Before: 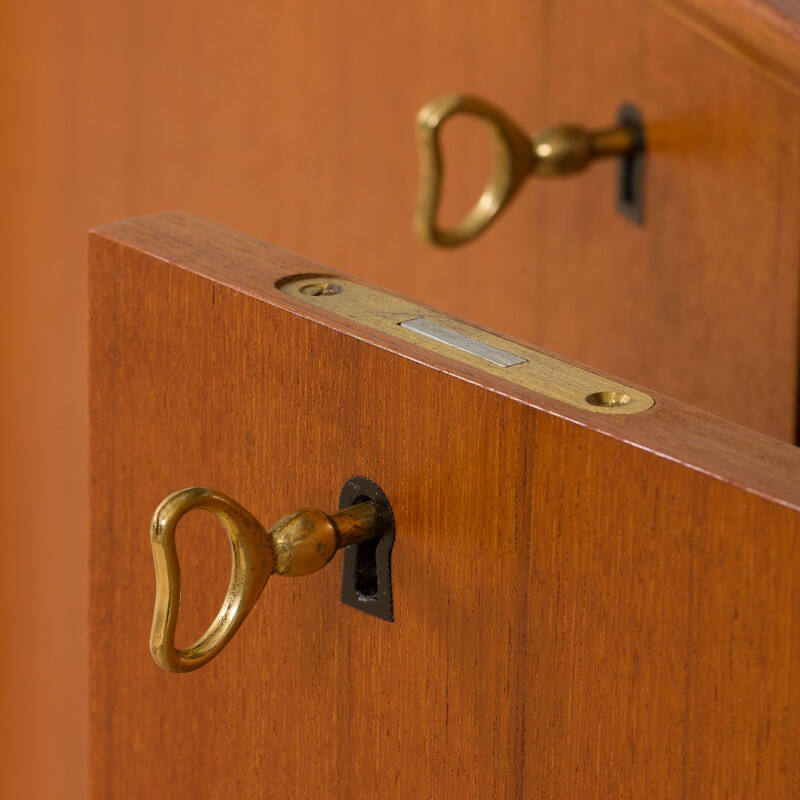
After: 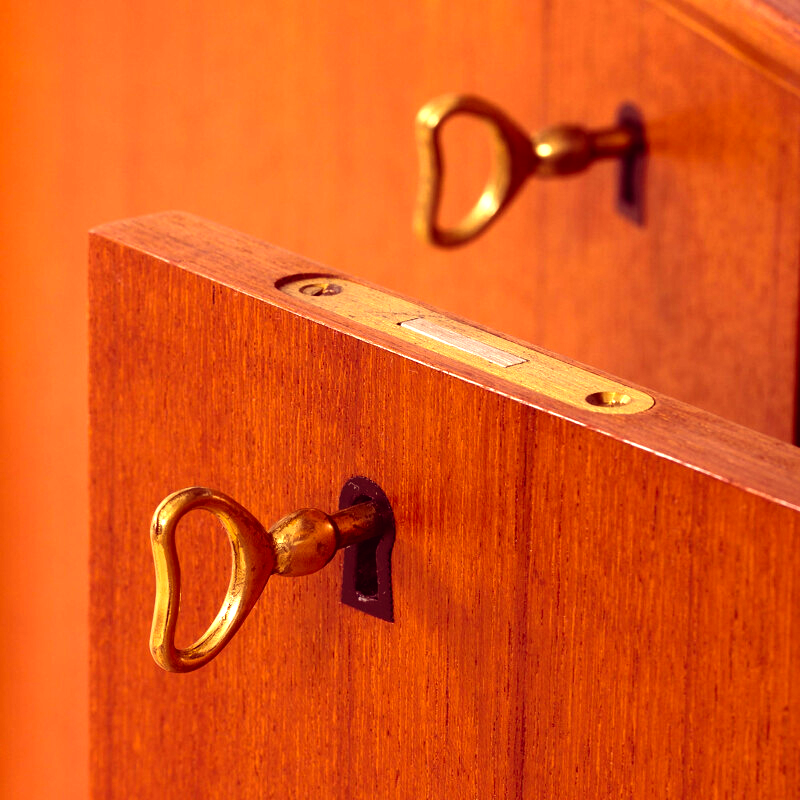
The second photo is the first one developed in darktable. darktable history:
color correction: highlights a* 20.45, highlights b* 19.34
exposure: black level correction 0, exposure 0.599 EV, compensate highlight preservation false
color balance rgb: shadows lift › luminance -18.982%, shadows lift › chroma 35.275%, power › hue 329.17°, highlights gain › luminance 14.741%, global offset › luminance 0.494%, global offset › hue 61.34°, perceptual saturation grading › global saturation 0.299%, perceptual brilliance grading › highlights 13.928%, perceptual brilliance grading › shadows -18.221%, contrast 5.063%
